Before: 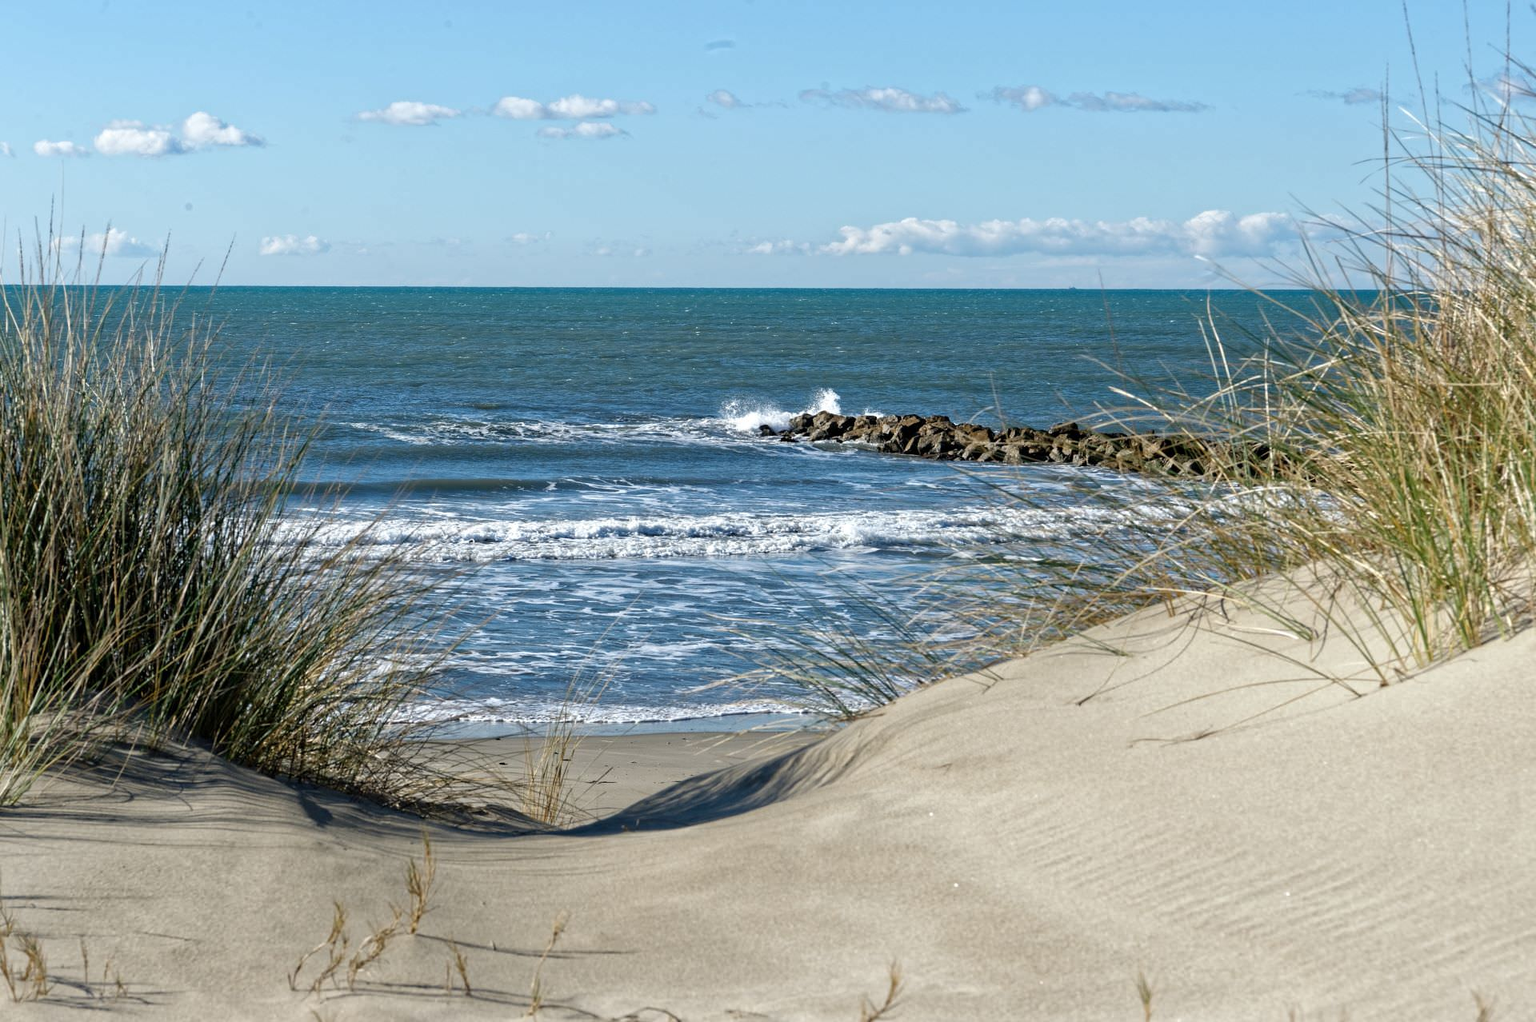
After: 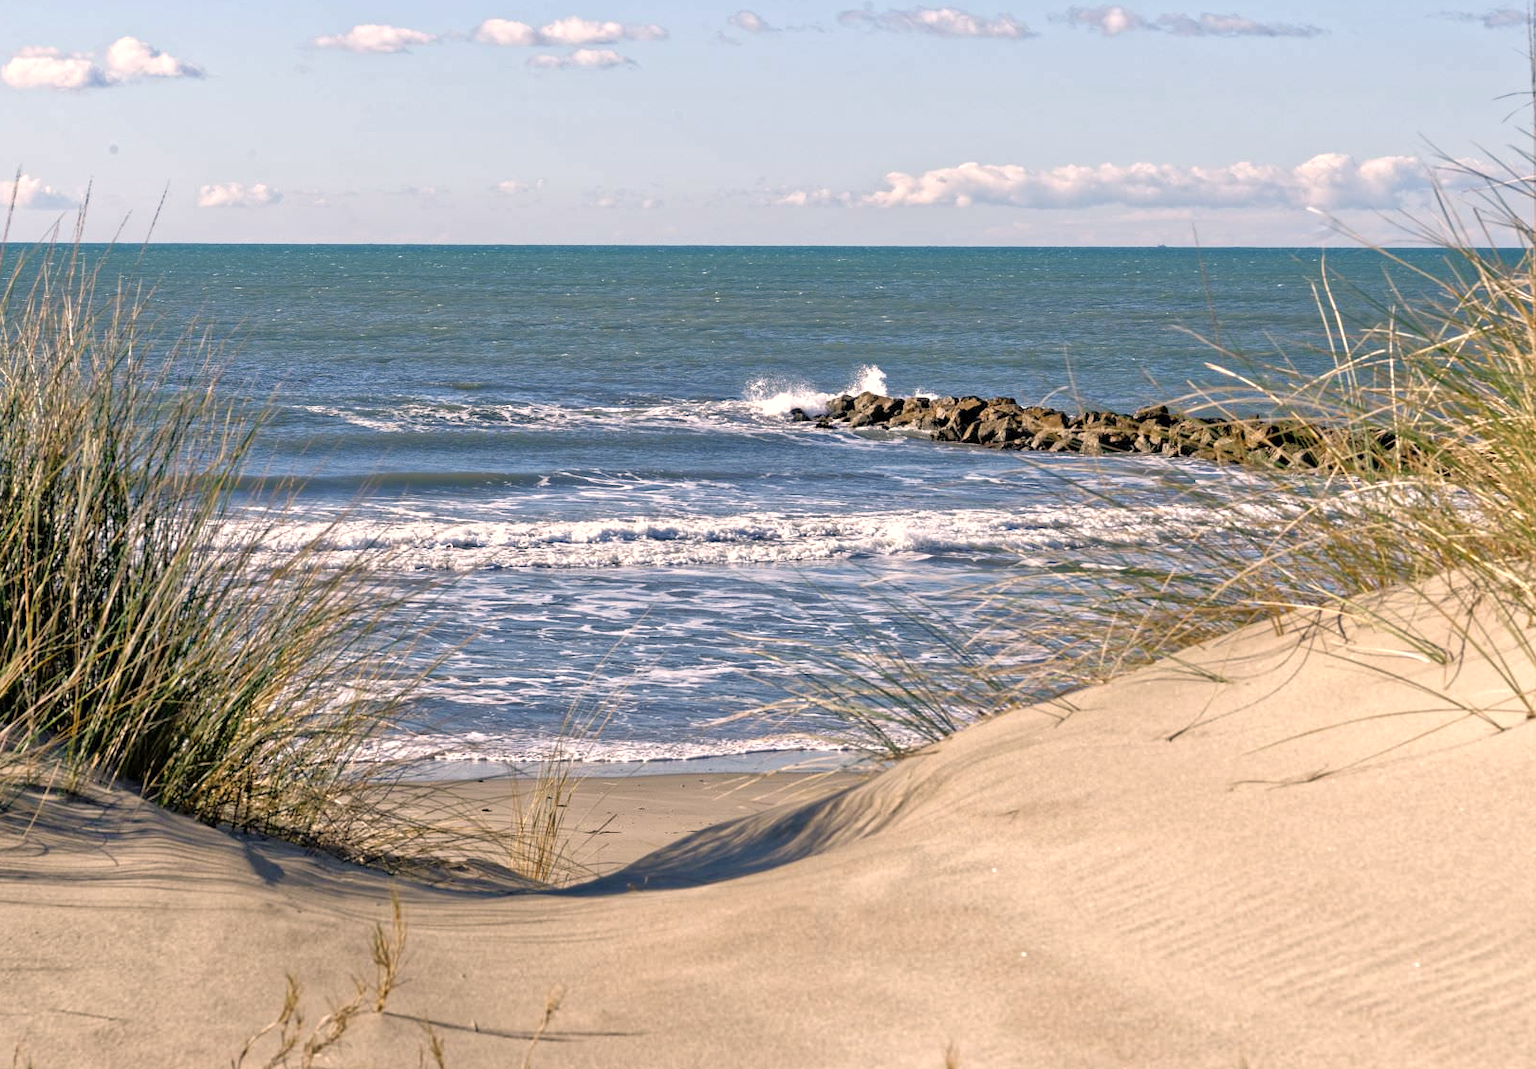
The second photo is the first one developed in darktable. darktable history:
color correction: highlights a* 12.01, highlights b* 12.04
crop: left 6.088%, top 7.966%, right 9.547%, bottom 3.811%
tone equalizer: -7 EV 0.156 EV, -6 EV 0.589 EV, -5 EV 1.16 EV, -4 EV 1.3 EV, -3 EV 1.16 EV, -2 EV 0.6 EV, -1 EV 0.158 EV
exposure: exposure 0.216 EV, compensate highlight preservation false
